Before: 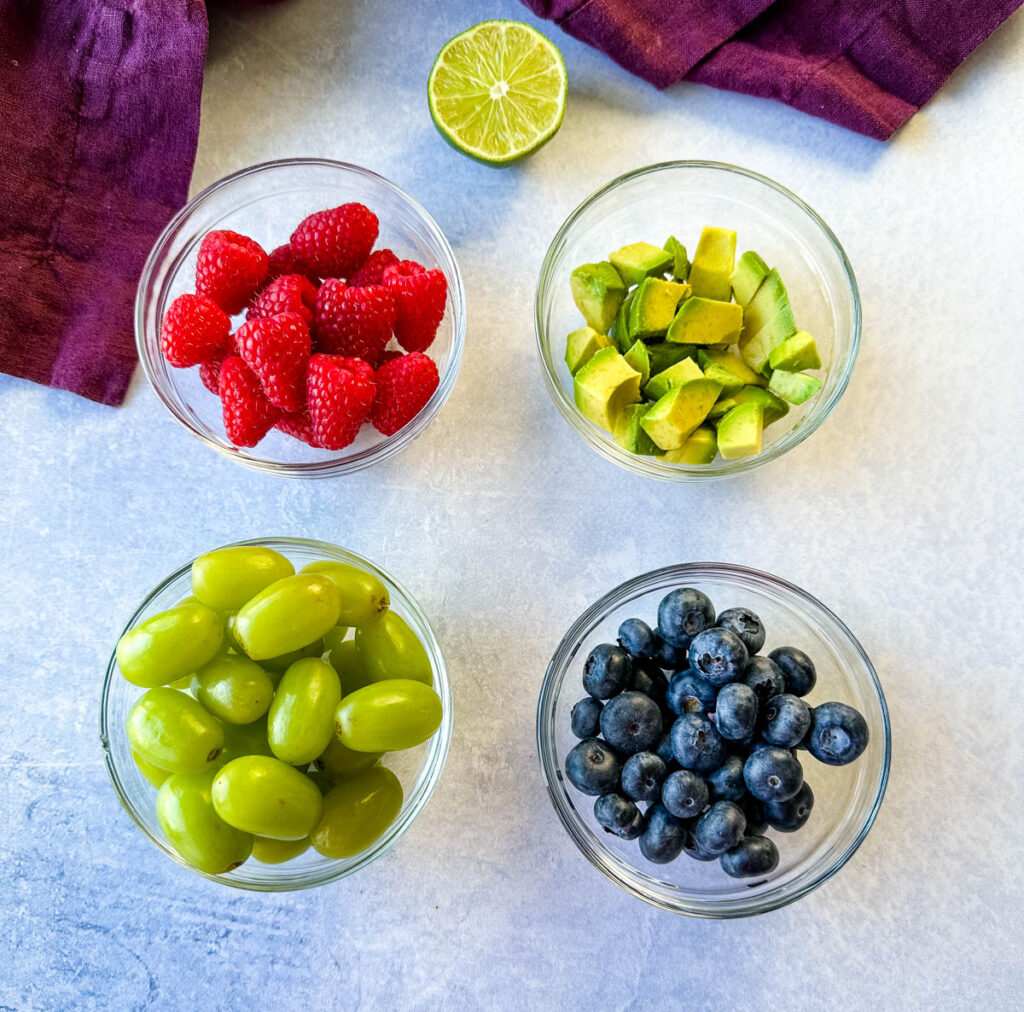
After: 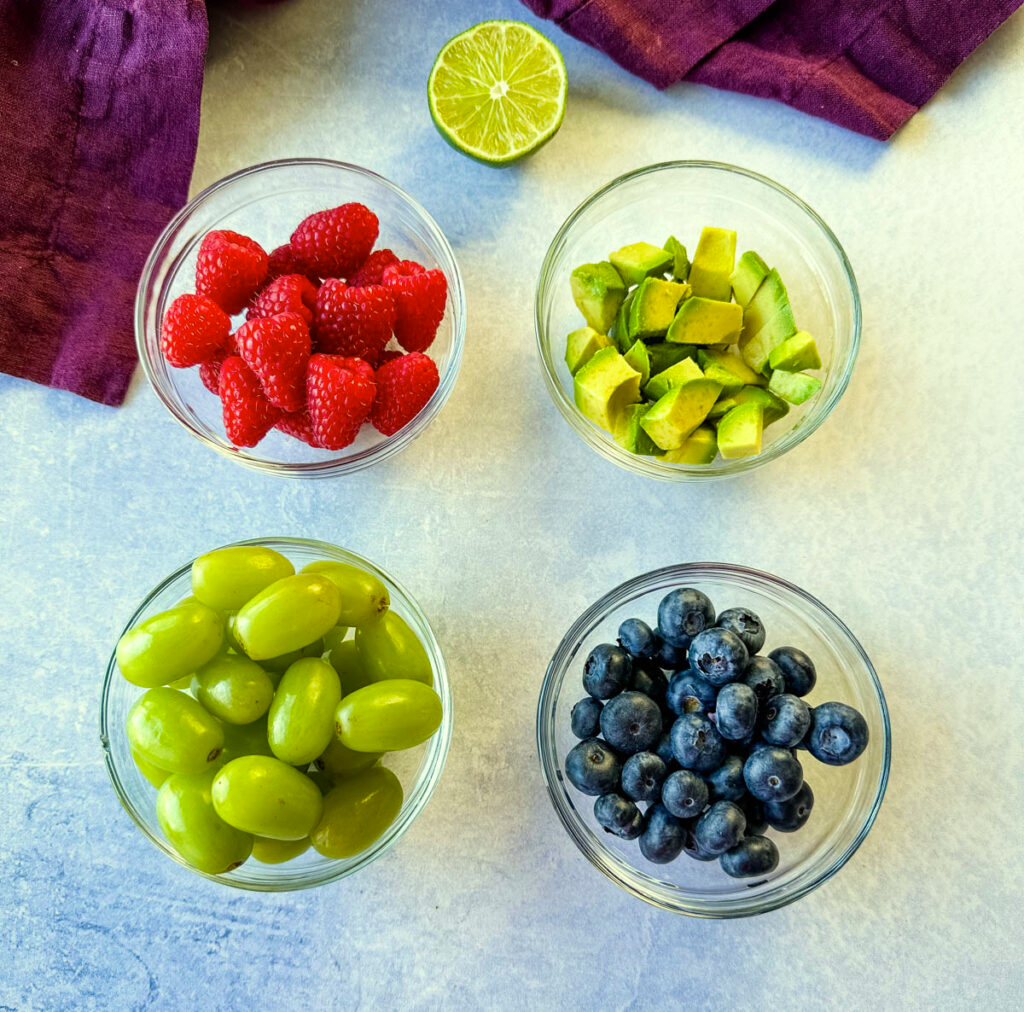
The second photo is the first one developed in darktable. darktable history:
velvia: strength 15.06%
color correction: highlights a* -5.85, highlights b* 11
